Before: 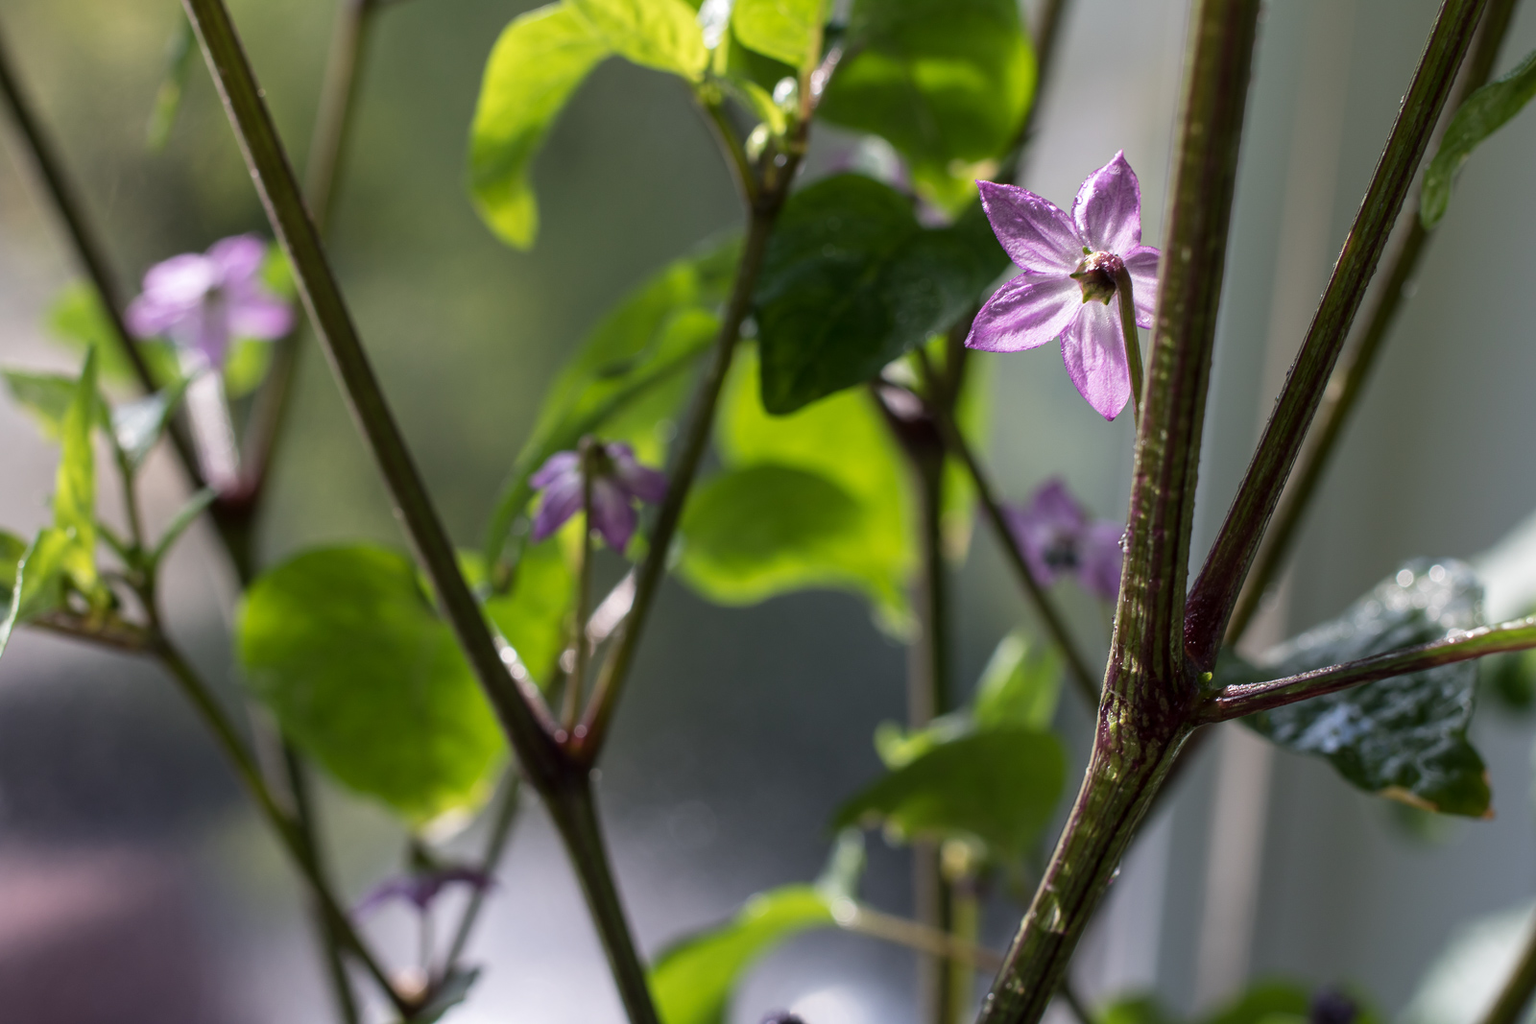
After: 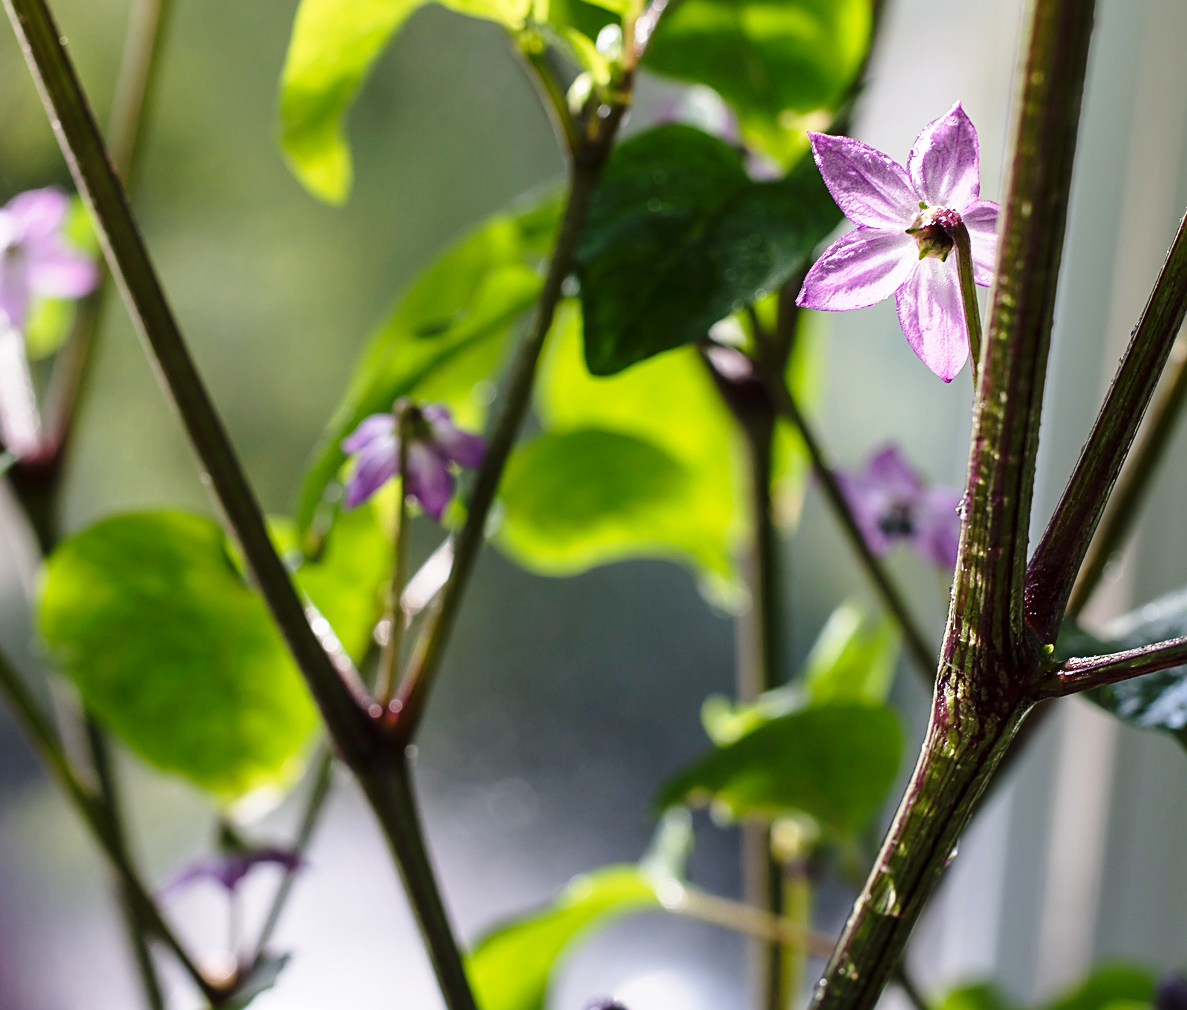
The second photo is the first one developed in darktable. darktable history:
sharpen: on, module defaults
crop and rotate: left 13.15%, top 5.251%, right 12.609%
base curve: curves: ch0 [(0, 0) (0.028, 0.03) (0.121, 0.232) (0.46, 0.748) (0.859, 0.968) (1, 1)], preserve colors none
